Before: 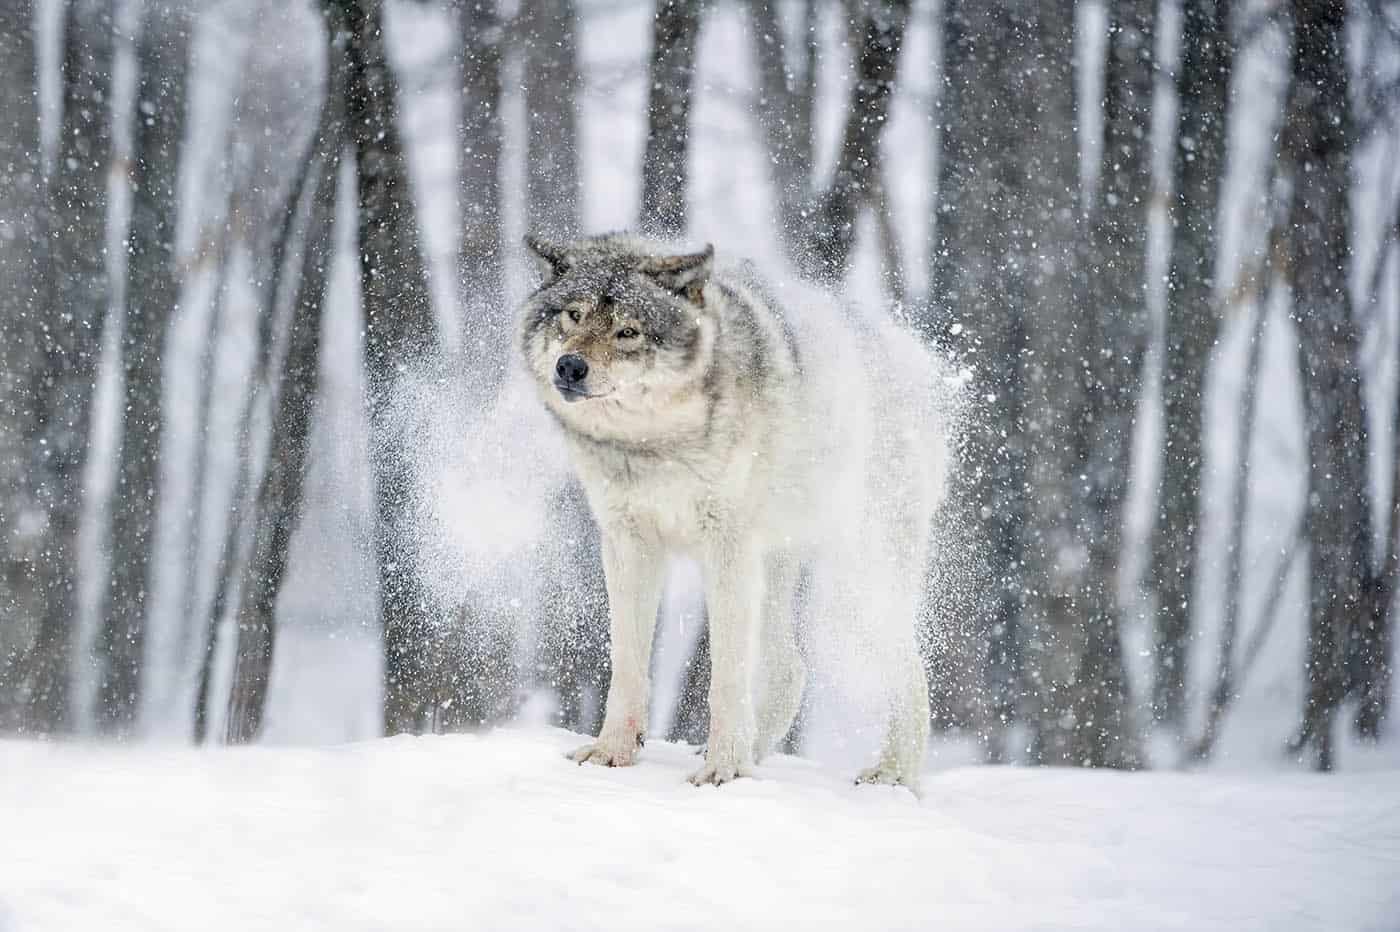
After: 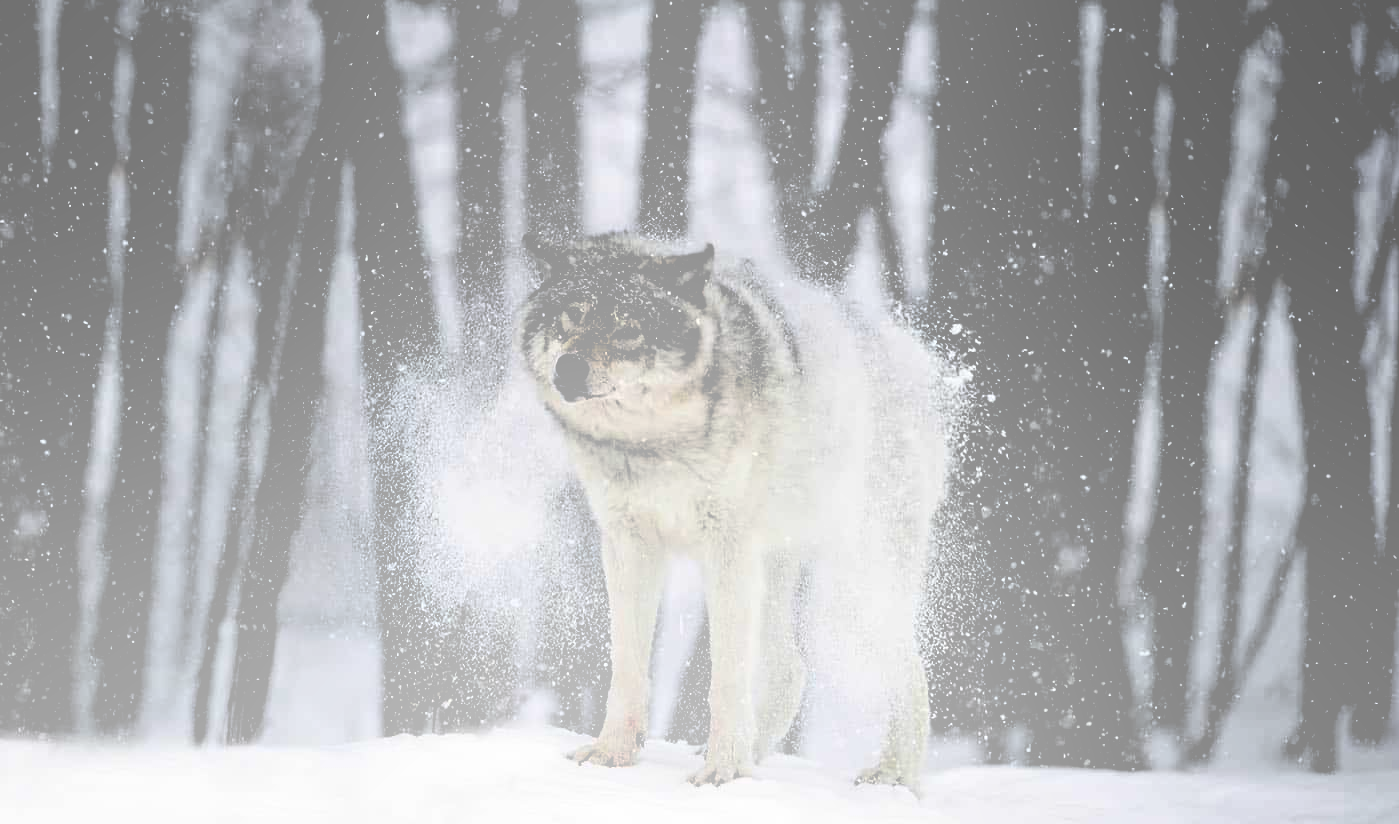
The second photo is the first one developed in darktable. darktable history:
haze removal: compatibility mode true, adaptive false
shadows and highlights: shadows -30, highlights 30
crop and rotate: top 0%, bottom 11.49%
levels: levels [0.514, 0.759, 1]
bloom: size 85%, threshold 5%, strength 85%
